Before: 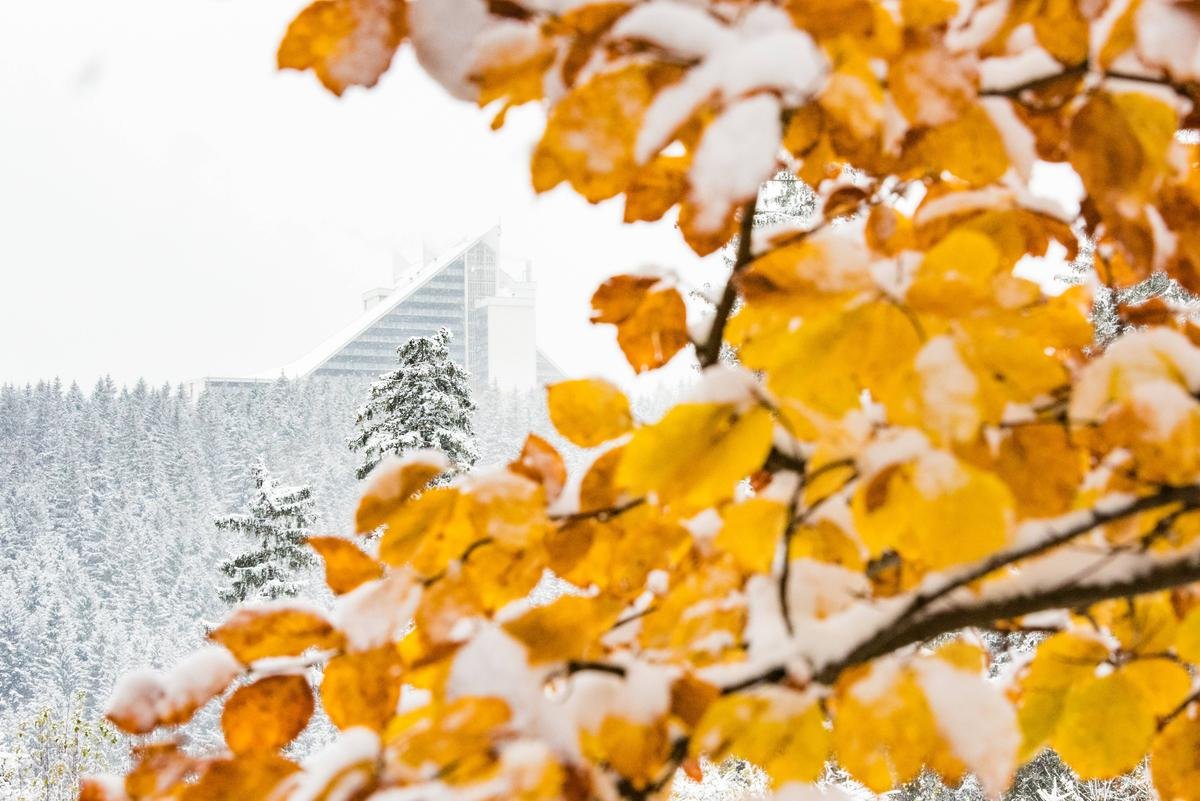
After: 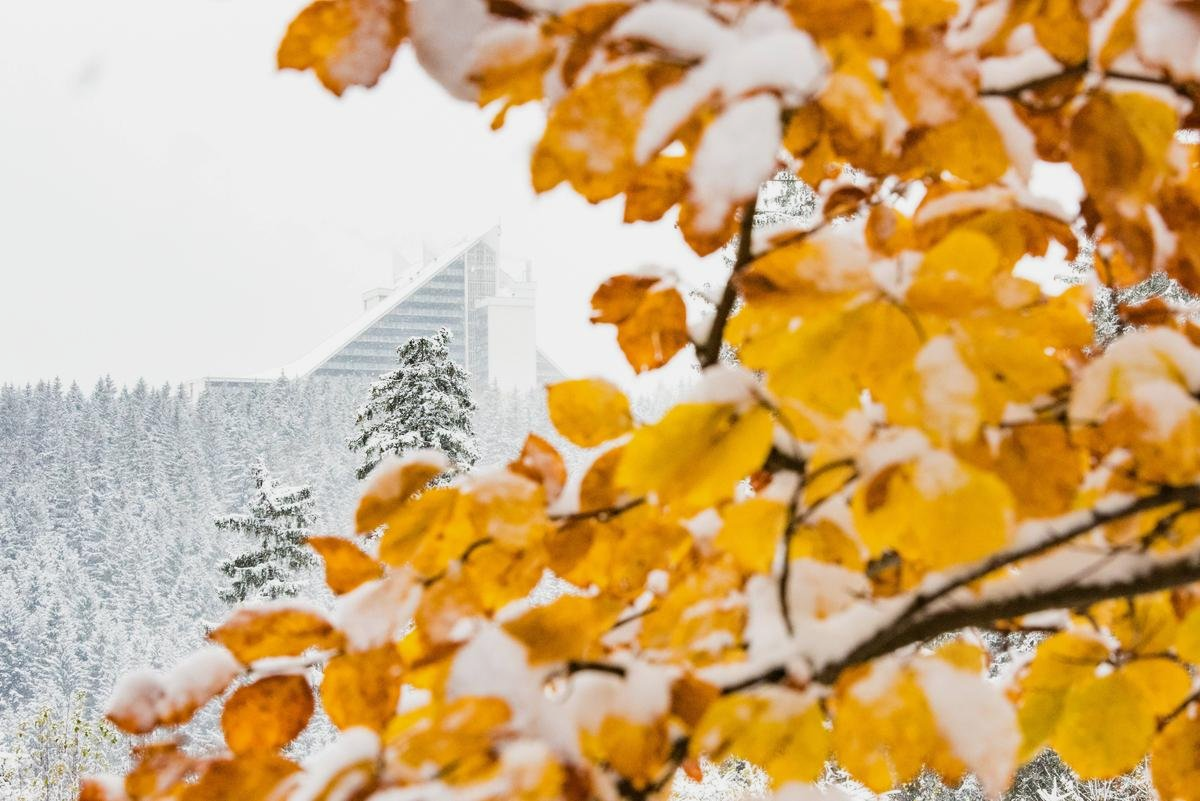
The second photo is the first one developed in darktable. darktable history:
exposure: exposure -0.157 EV, compensate highlight preservation false
